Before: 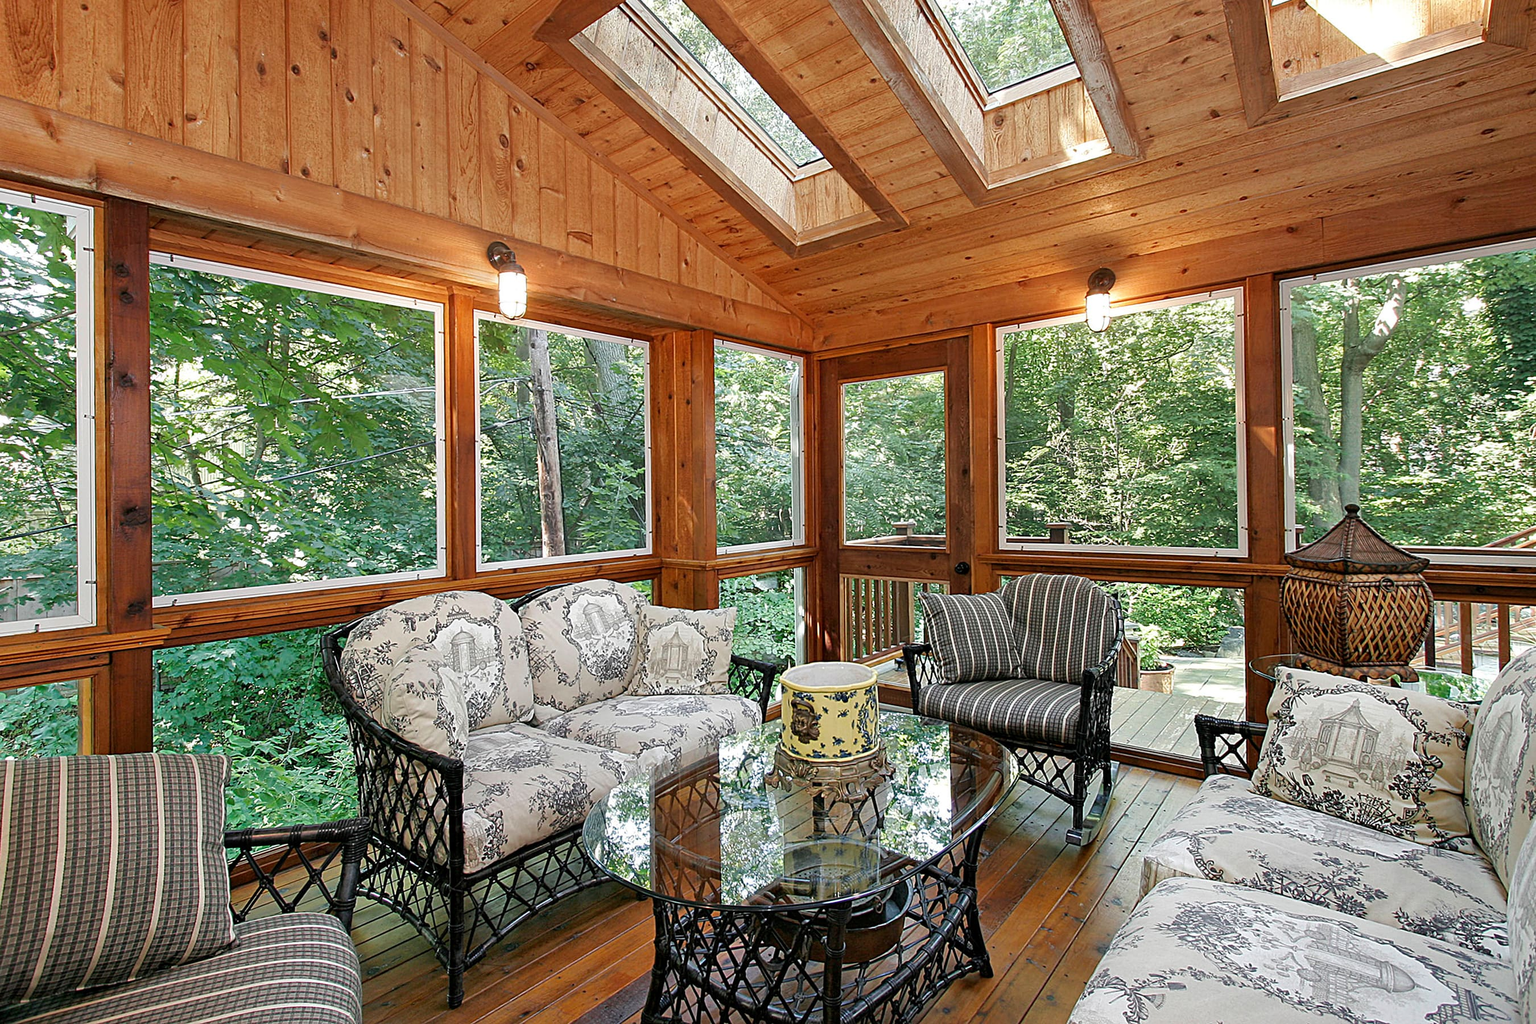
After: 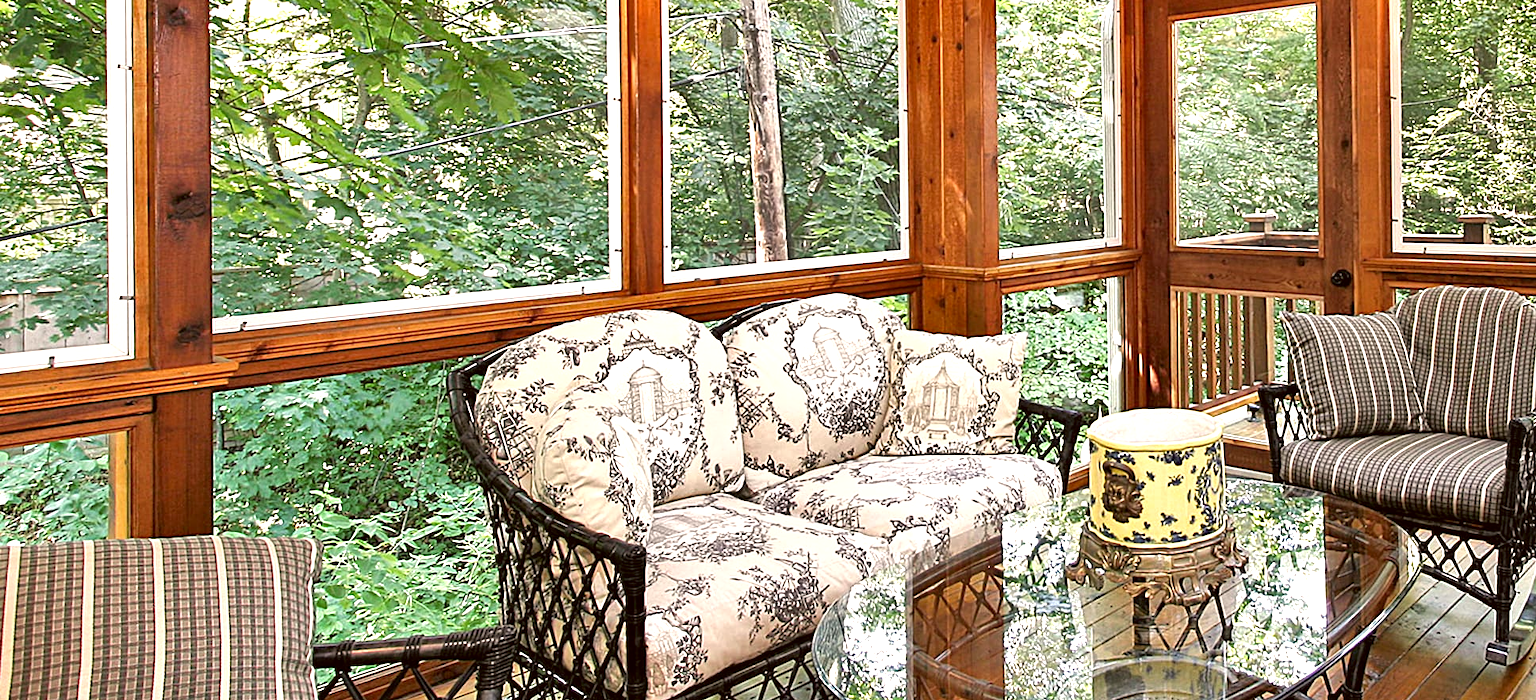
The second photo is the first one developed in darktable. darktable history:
crop: top 36.054%, right 28.227%, bottom 14.864%
color correction: highlights a* 6.56, highlights b* 8.38, shadows a* 5.85, shadows b* 7.52, saturation 0.879
exposure: exposure 0.951 EV, compensate exposure bias true, compensate highlight preservation false
shadows and highlights: white point adjustment 0.815, soften with gaussian
